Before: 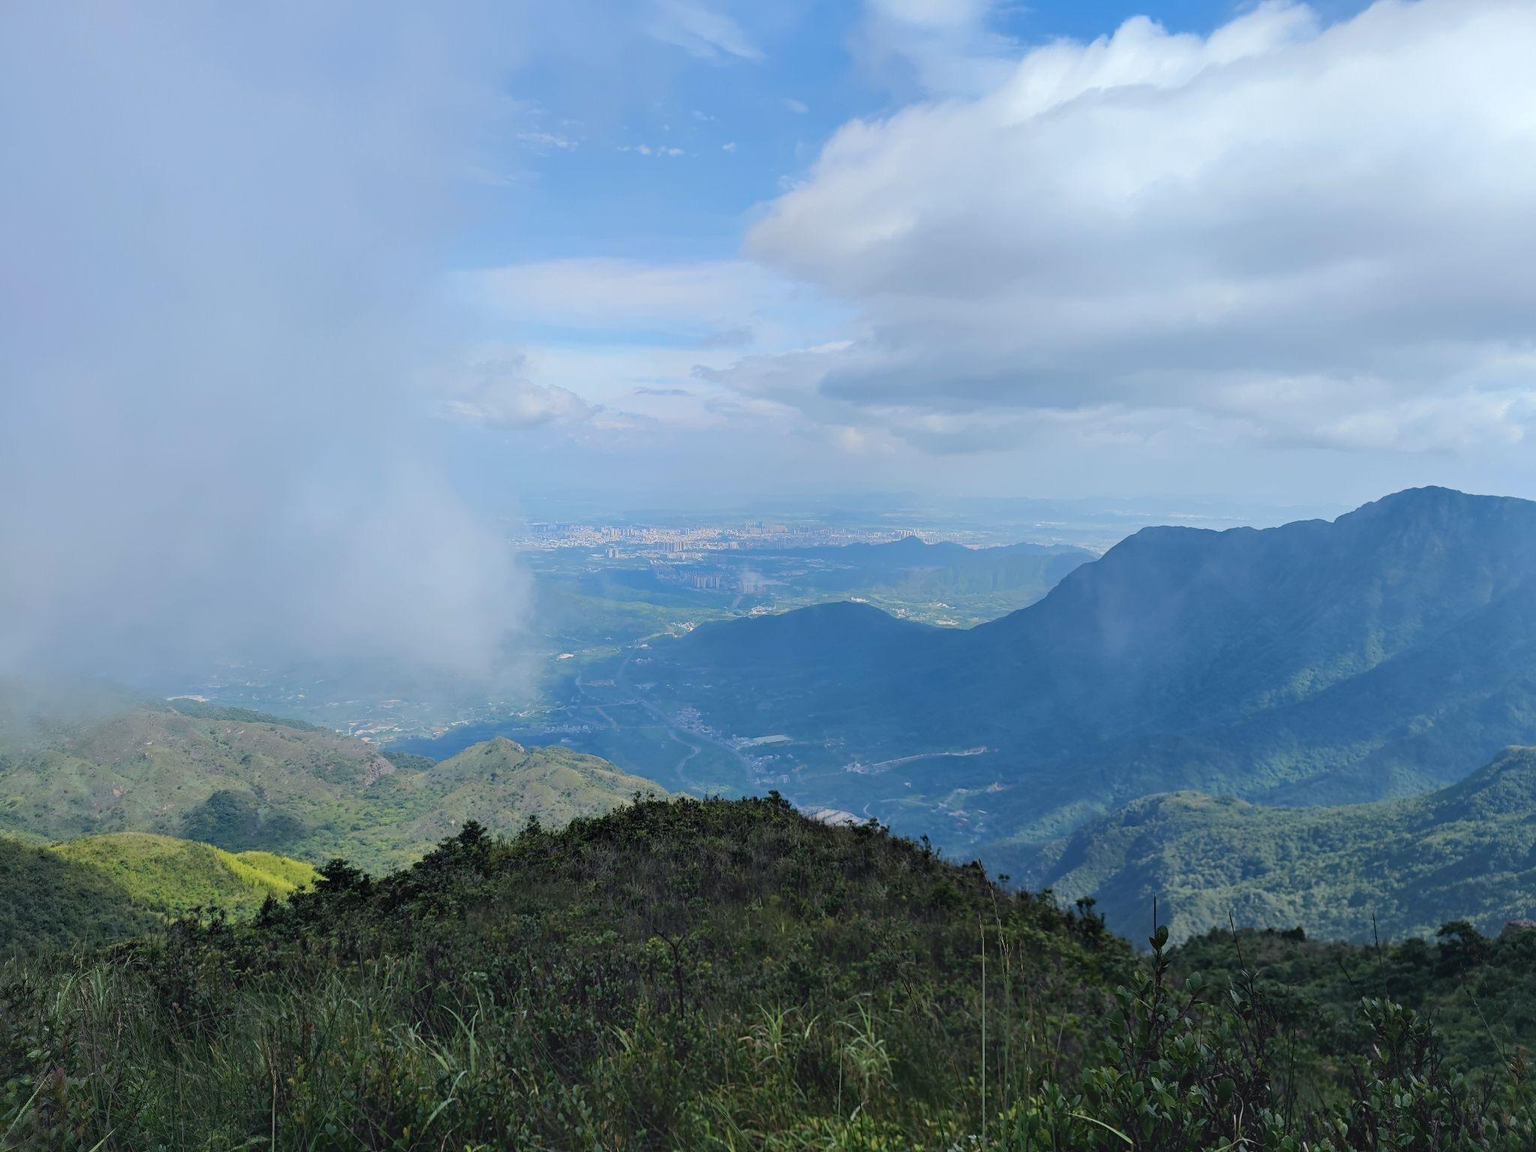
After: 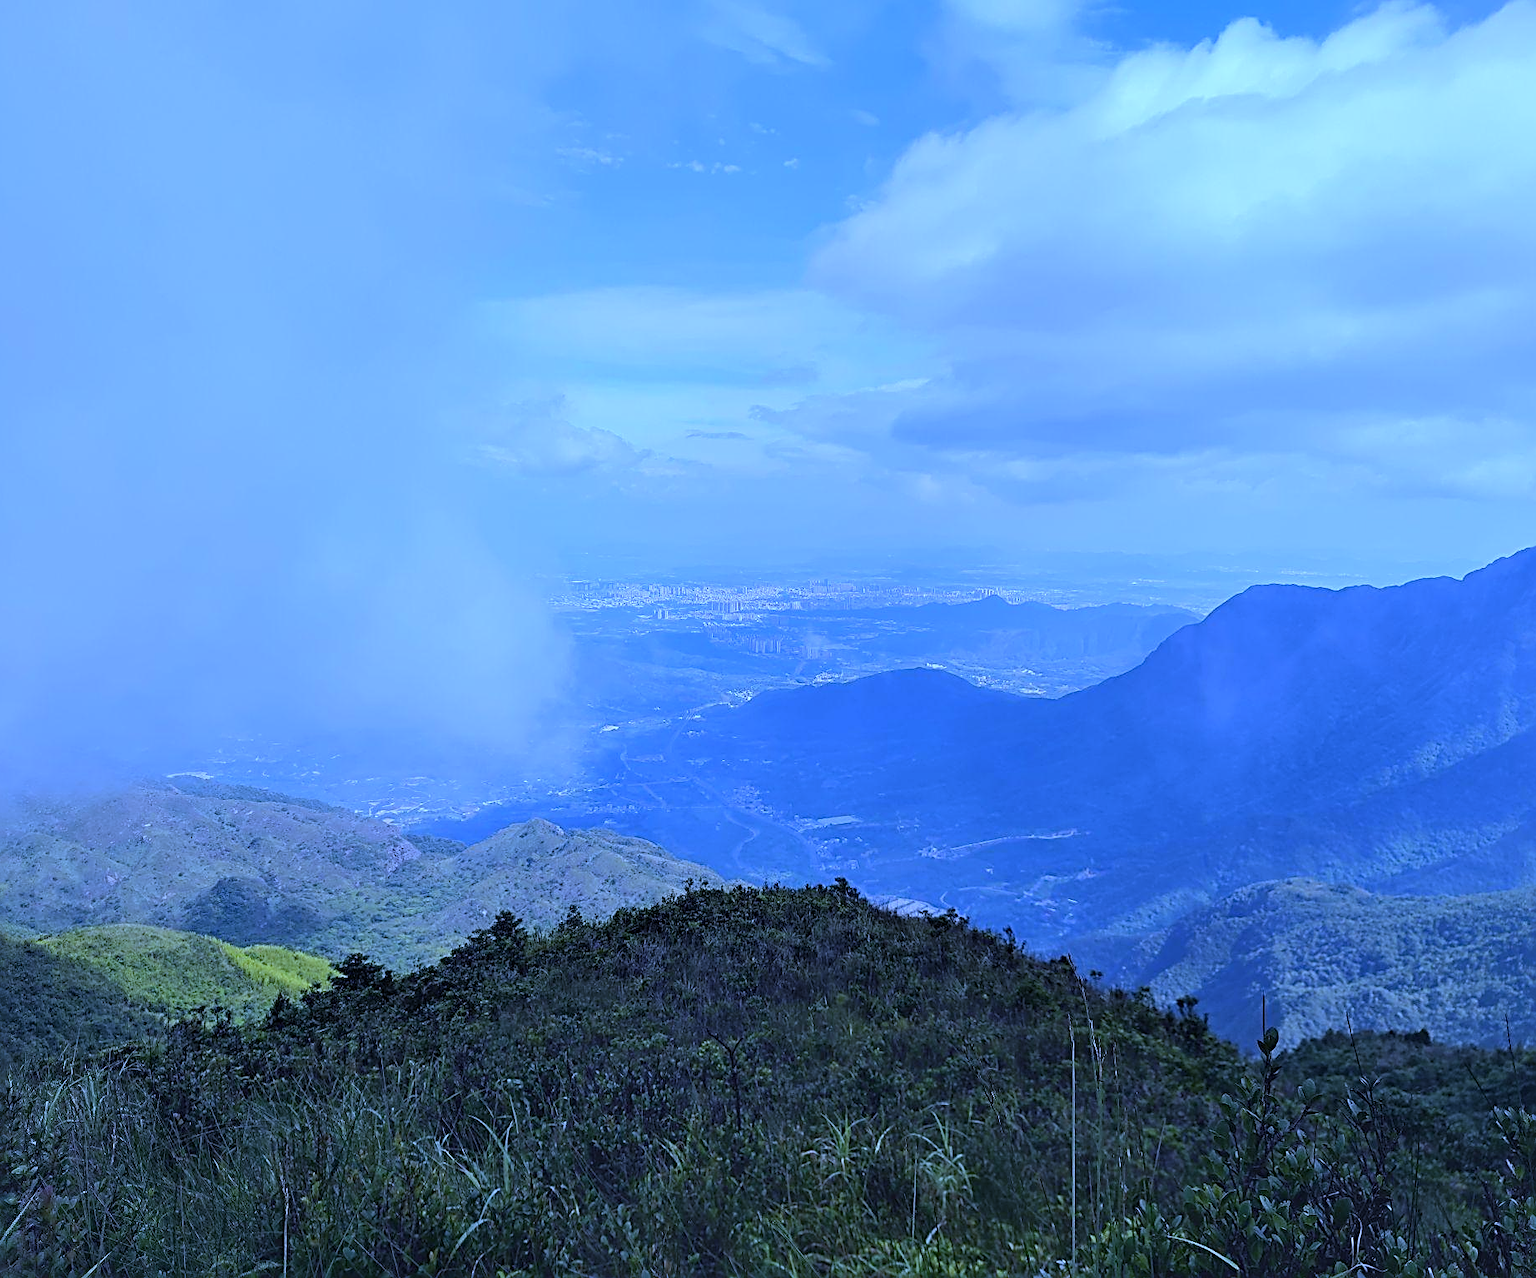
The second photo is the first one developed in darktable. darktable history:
crop and rotate: left 1.088%, right 8.807%
white balance: red 0.766, blue 1.537
sharpen: radius 2.543, amount 0.636
